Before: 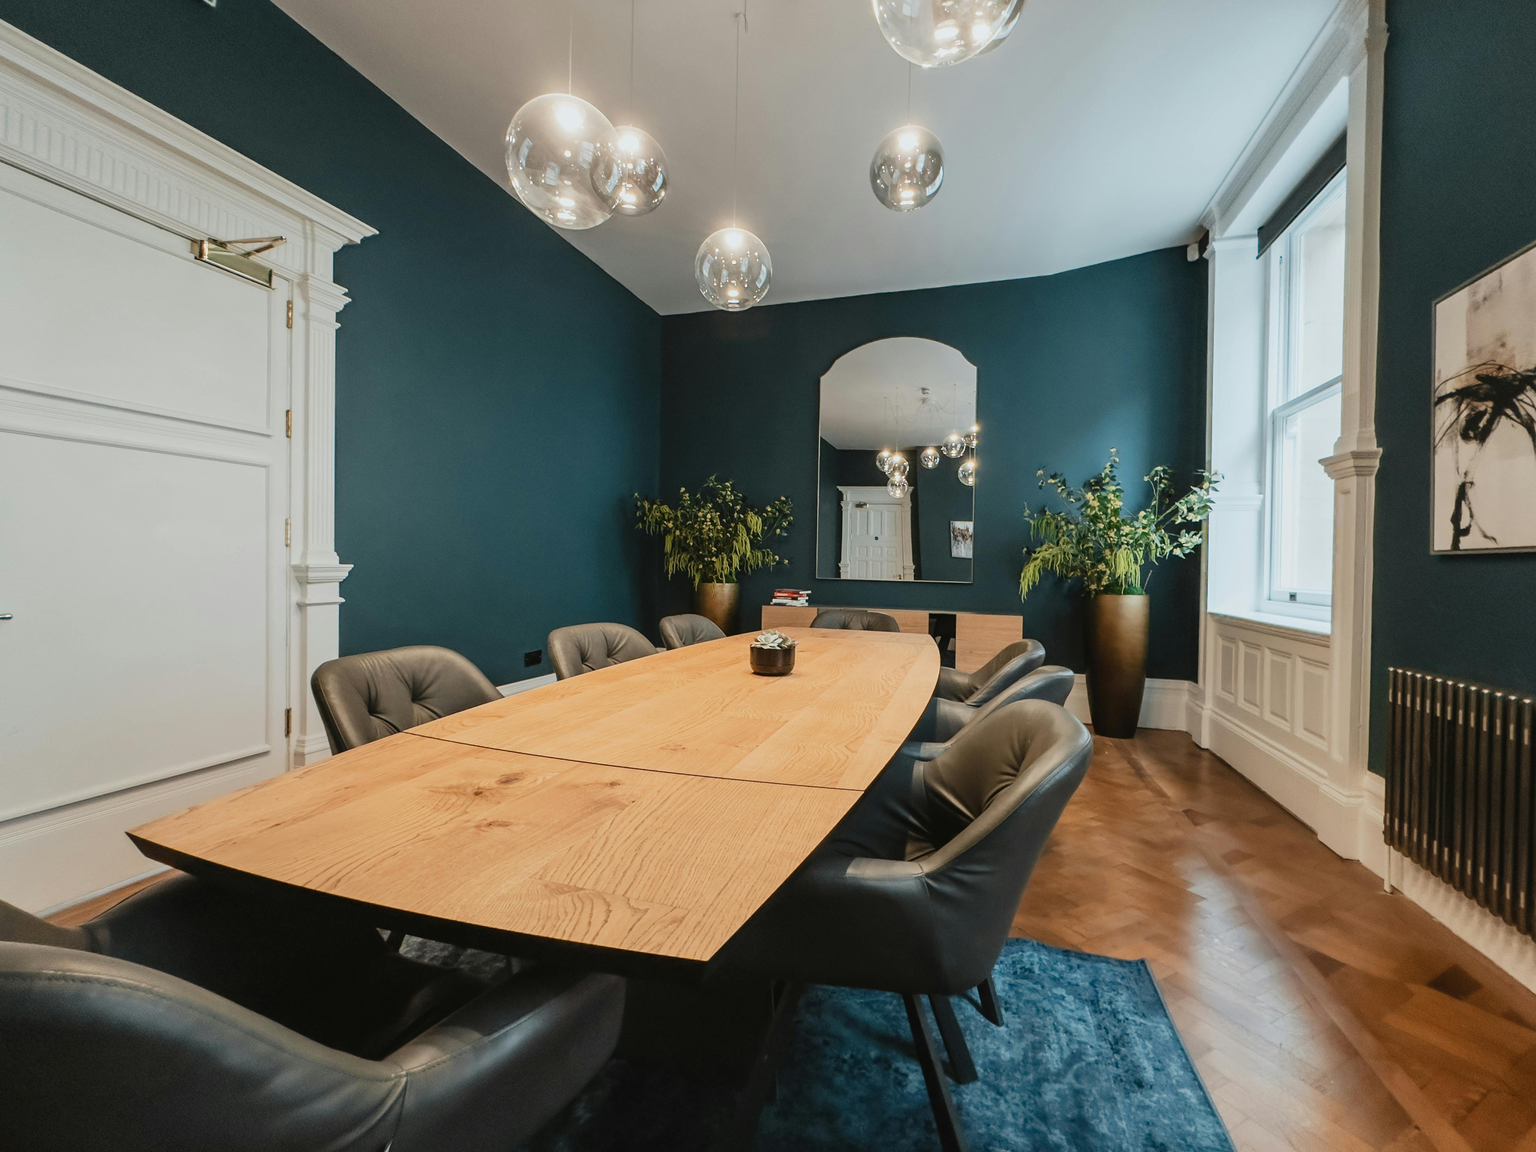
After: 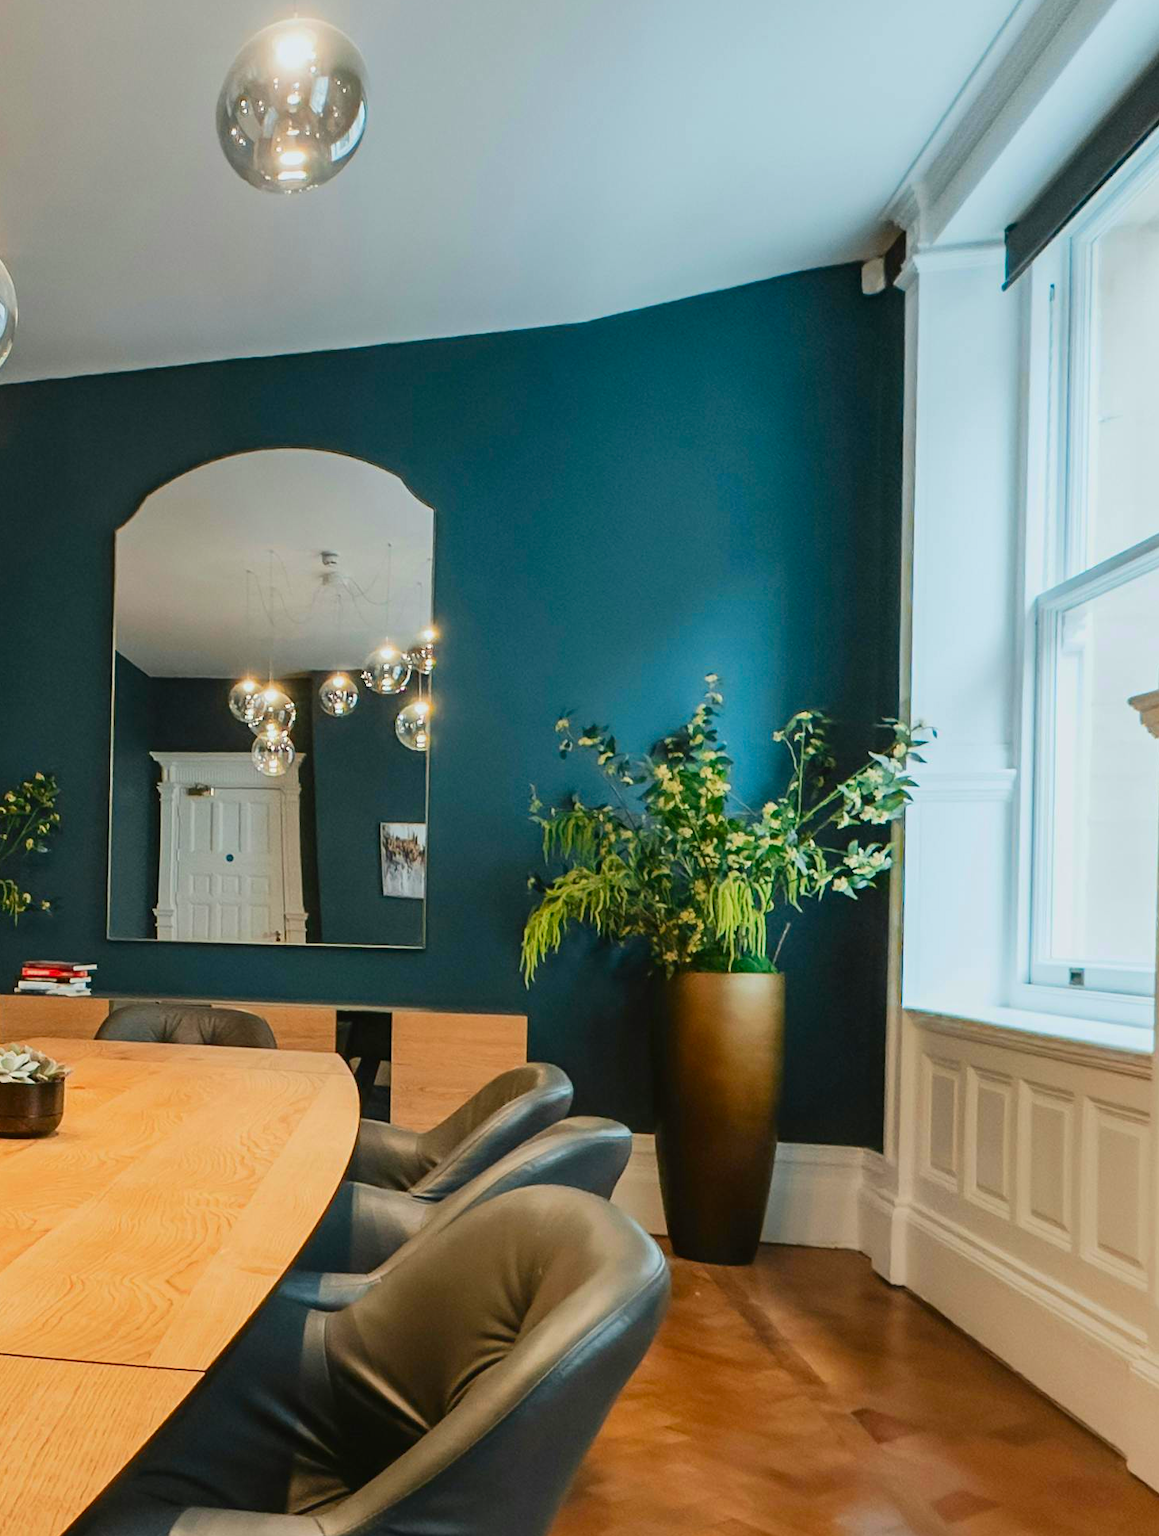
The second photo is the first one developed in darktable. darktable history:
contrast brightness saturation: saturation 0.507
crop and rotate: left 49.714%, top 10.149%, right 13.159%, bottom 24.262%
